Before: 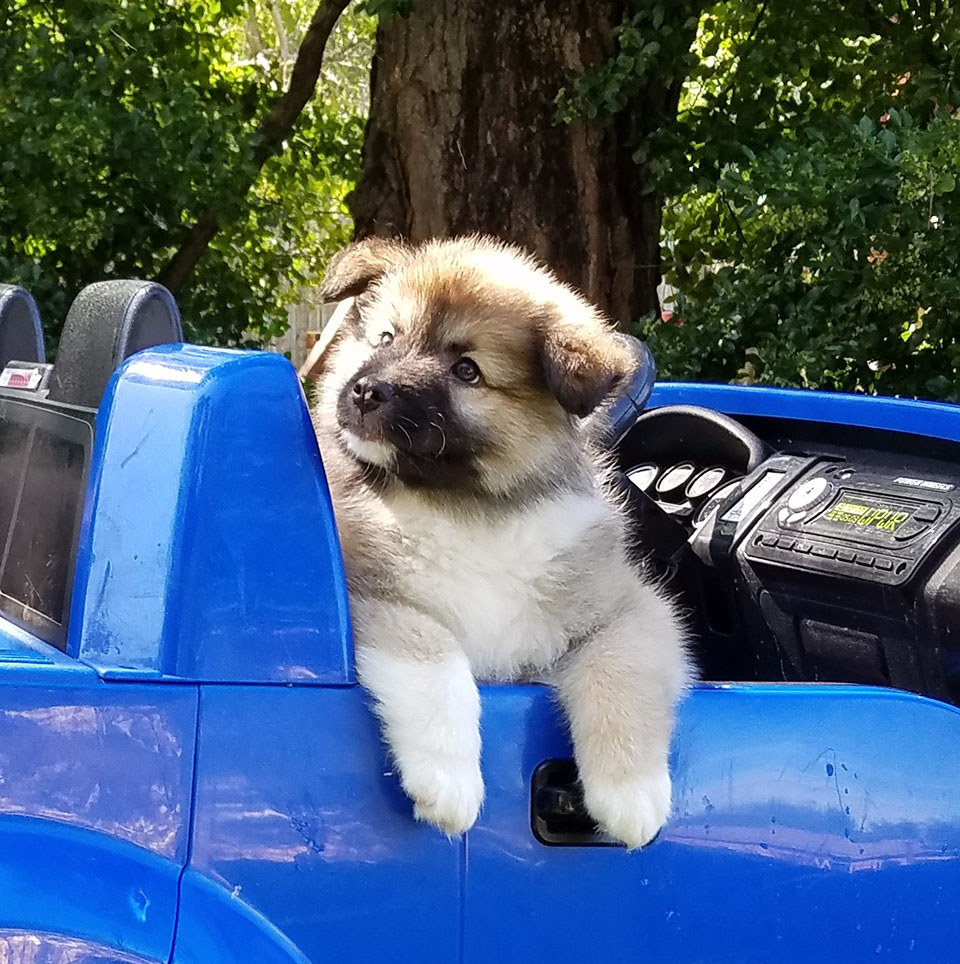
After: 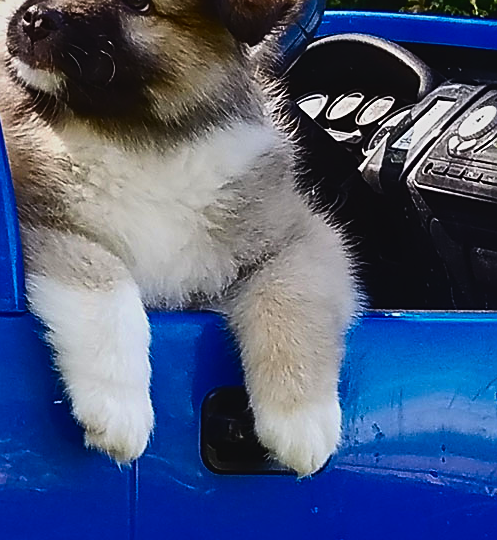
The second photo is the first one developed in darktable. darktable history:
color balance rgb: perceptual saturation grading › global saturation 25.506%, global vibrance 20%
contrast brightness saturation: contrast 0.241, brightness -0.237, saturation 0.138
exposure: black level correction -0.035, exposure -0.497 EV, compensate exposure bias true, compensate highlight preservation false
sharpen: on, module defaults
crop: left 34.462%, top 38.615%, right 13.676%, bottom 5.279%
